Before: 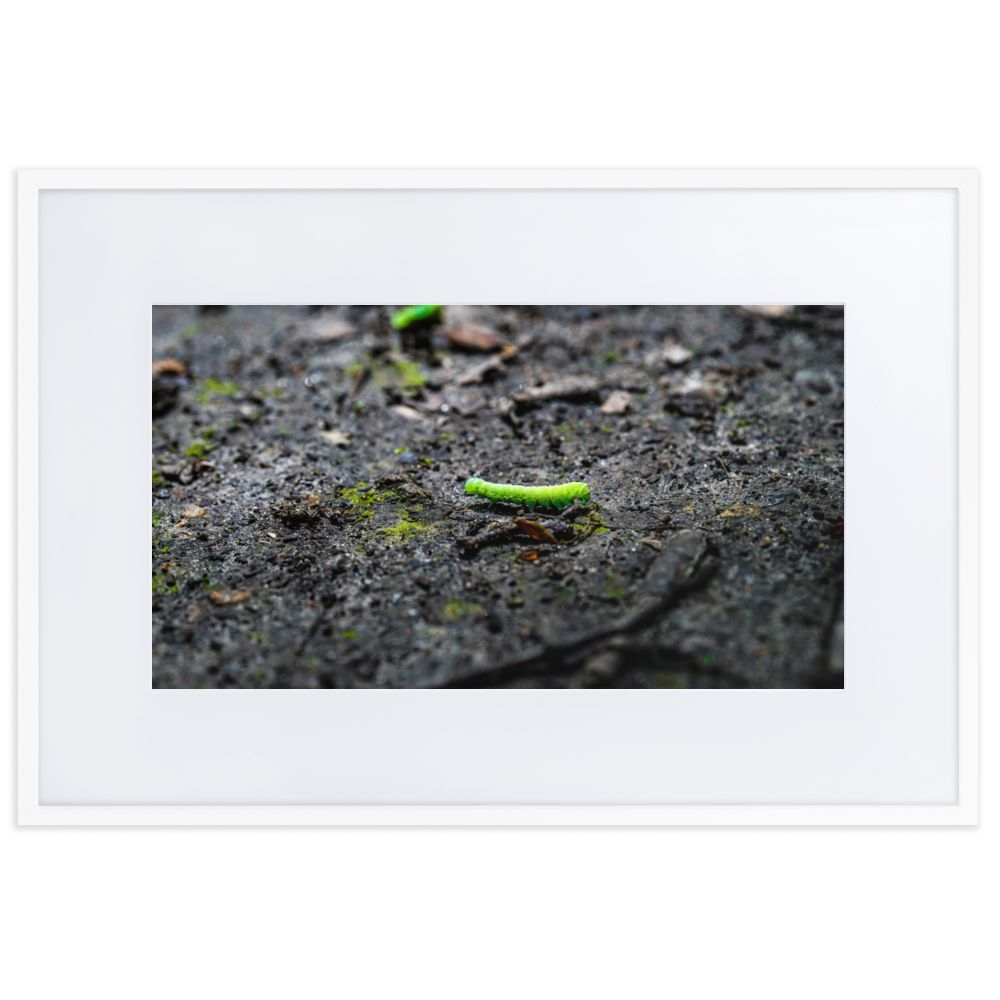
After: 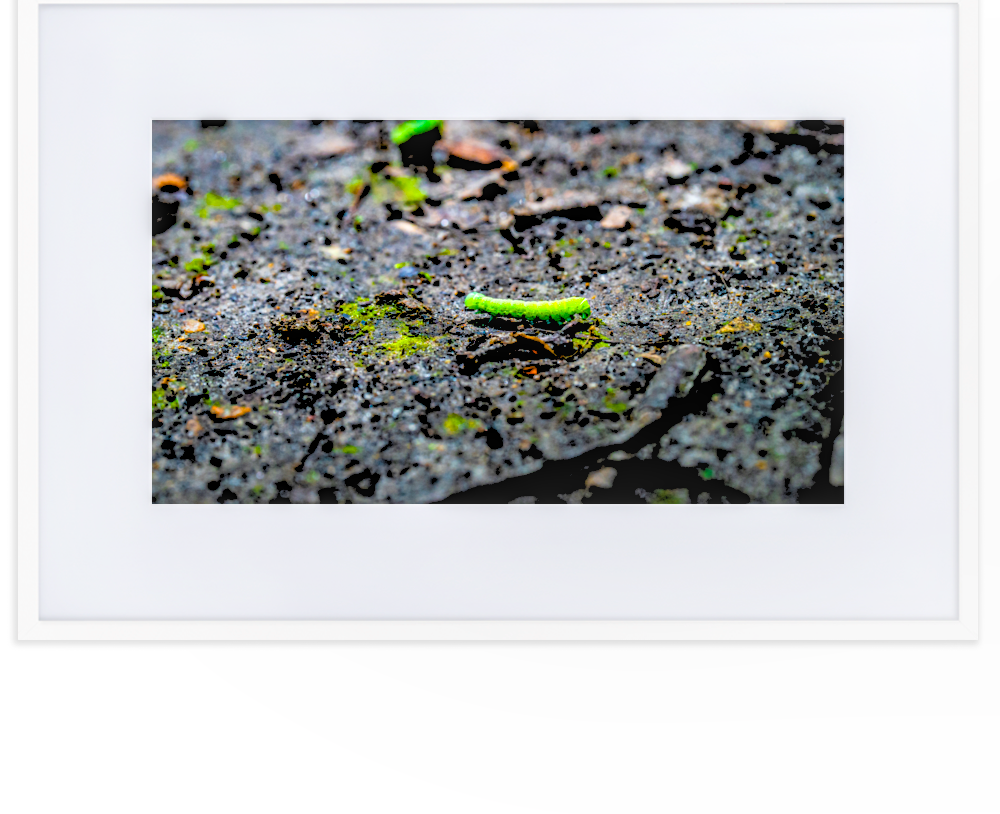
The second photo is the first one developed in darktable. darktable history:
crop and rotate: top 18.507%
color balance rgb: perceptual saturation grading › global saturation 20%, perceptual saturation grading › highlights -25%, perceptual saturation grading › shadows 50.52%, global vibrance 40.24%
local contrast: on, module defaults
color zones: curves: ch0 [(0.224, 0.526) (0.75, 0.5)]; ch1 [(0.055, 0.526) (0.224, 0.761) (0.377, 0.526) (0.75, 0.5)]
rgb levels: levels [[0.027, 0.429, 0.996], [0, 0.5, 1], [0, 0.5, 1]]
